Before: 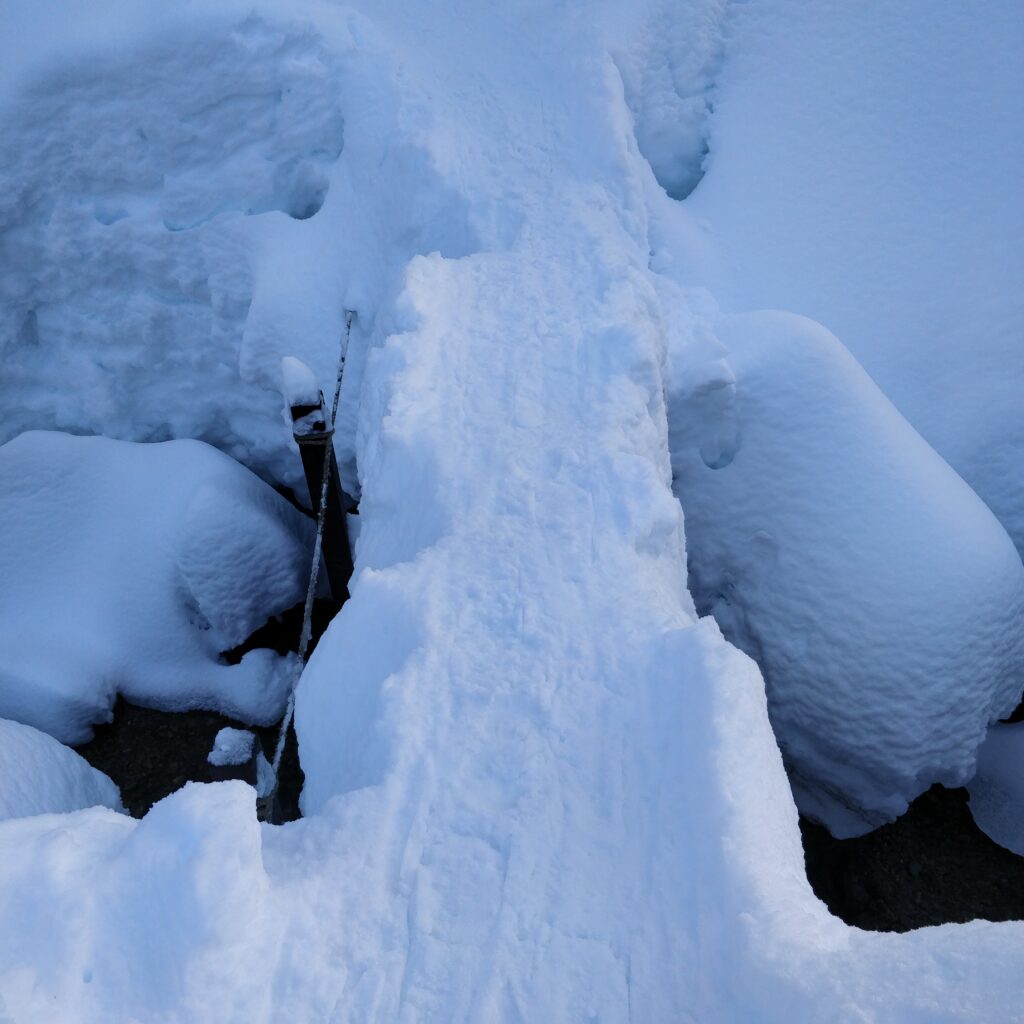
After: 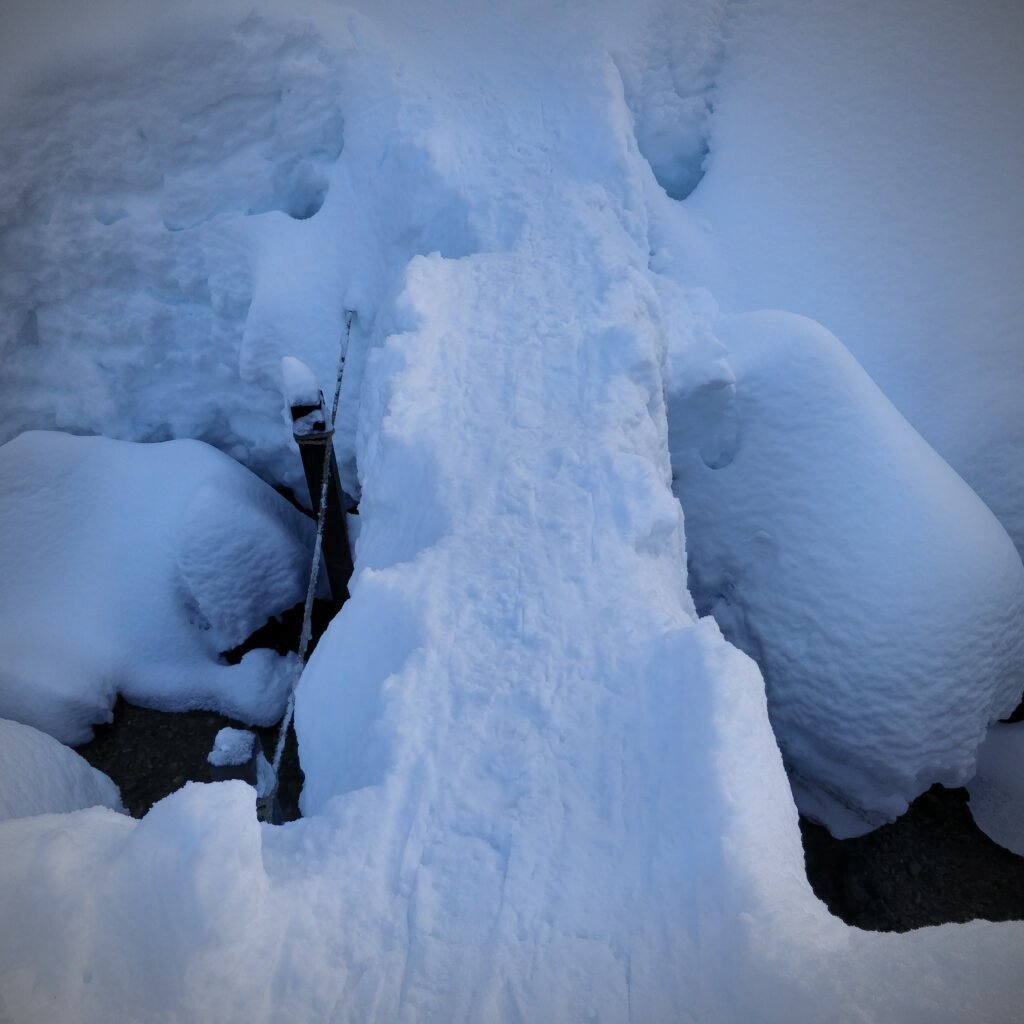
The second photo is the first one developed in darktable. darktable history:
vignetting: fall-off start 74.49%, fall-off radius 65.9%, brightness -0.628, saturation -0.68
shadows and highlights: on, module defaults
